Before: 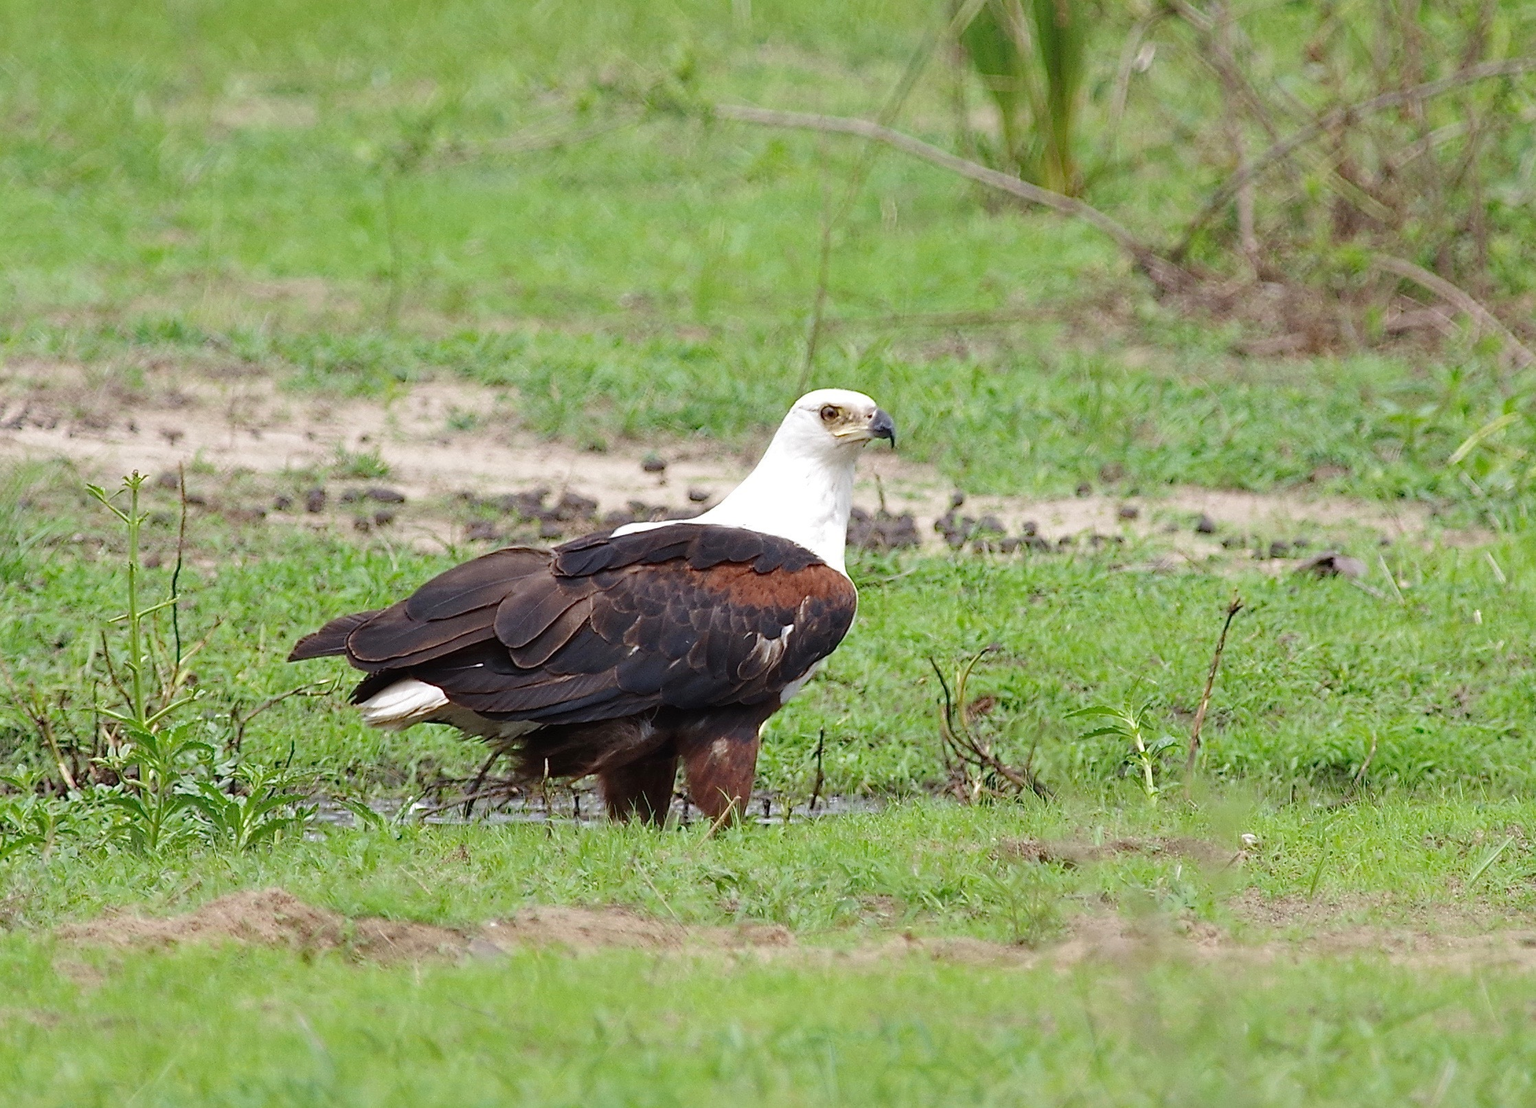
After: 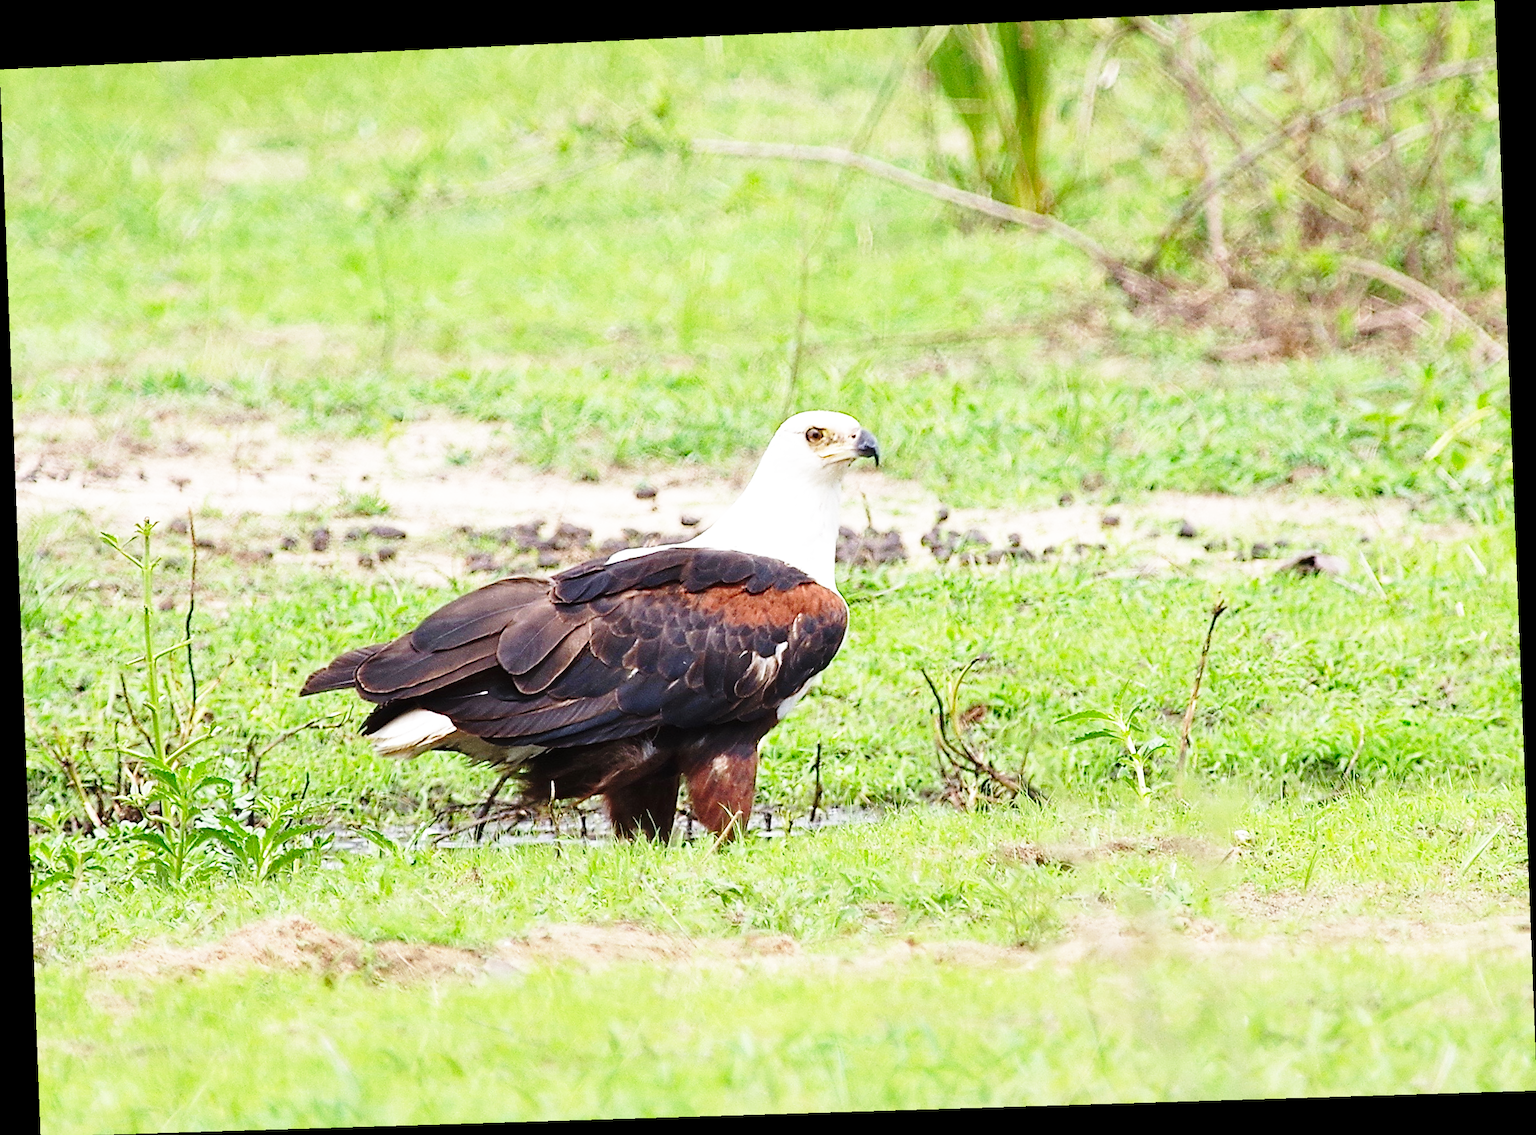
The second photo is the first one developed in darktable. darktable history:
rotate and perspective: rotation -2.22°, lens shift (horizontal) -0.022, automatic cropping off
base curve: curves: ch0 [(0, 0) (0.026, 0.03) (0.109, 0.232) (0.351, 0.748) (0.669, 0.968) (1, 1)], preserve colors none
